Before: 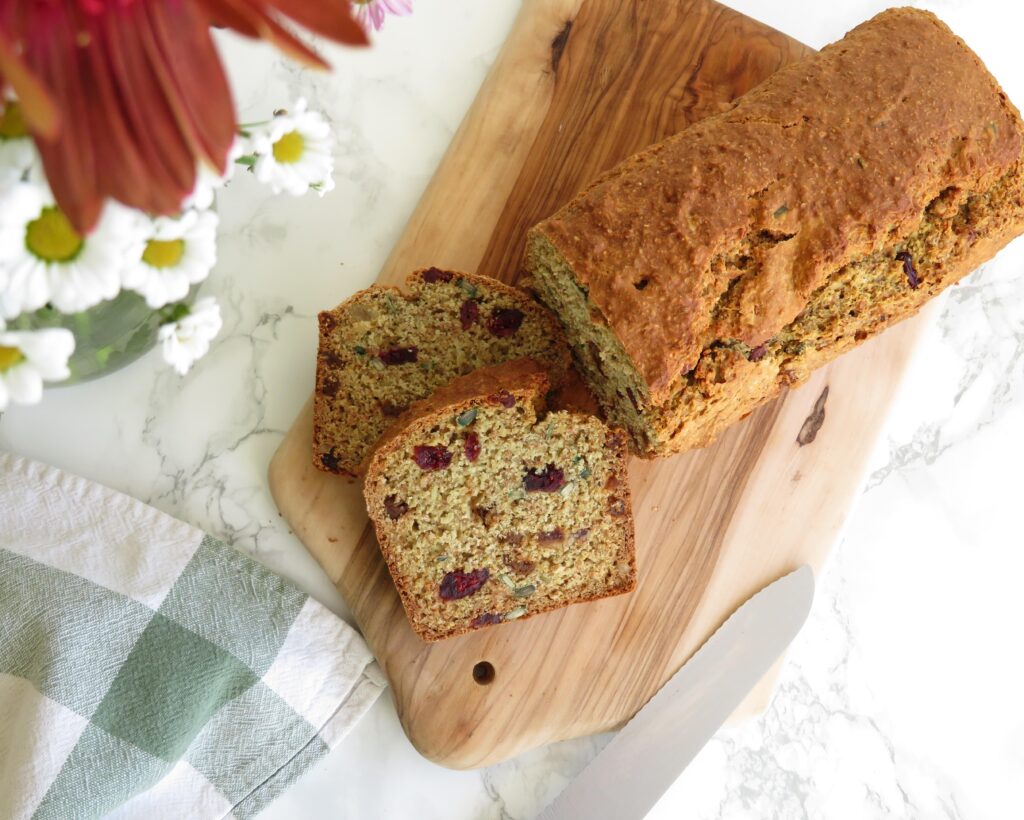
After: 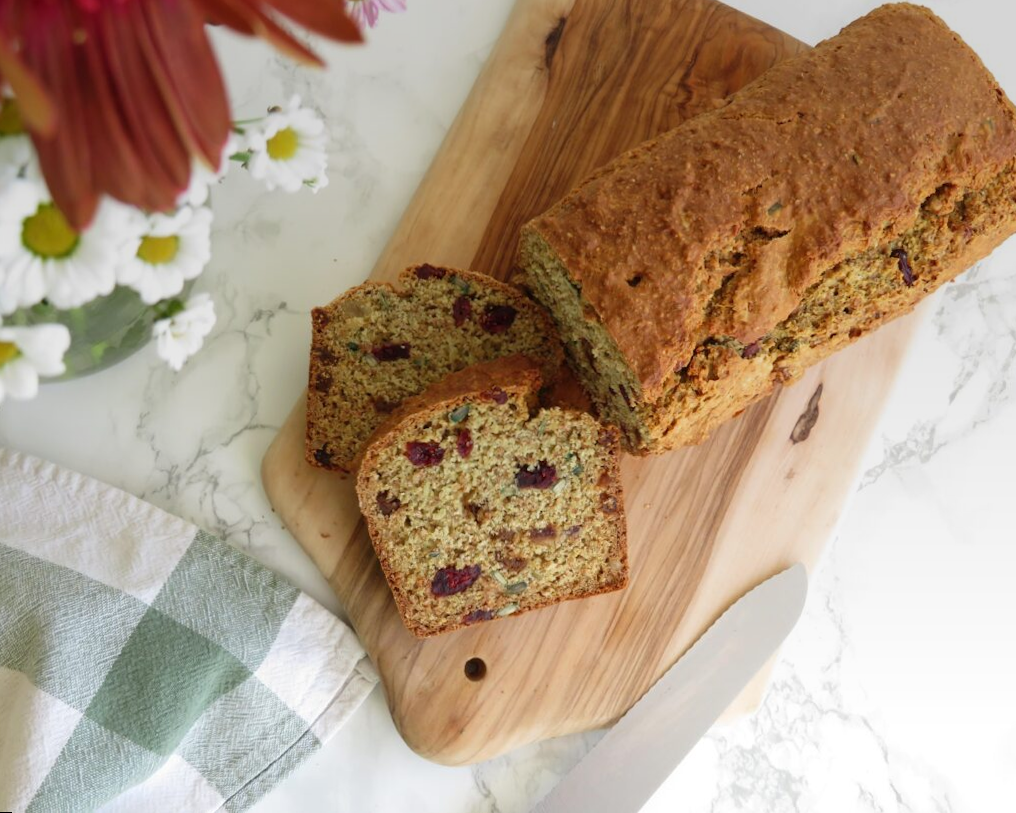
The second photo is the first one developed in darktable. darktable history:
rotate and perspective: rotation 0.192°, lens shift (horizontal) -0.015, crop left 0.005, crop right 0.996, crop top 0.006, crop bottom 0.99
graduated density: on, module defaults
